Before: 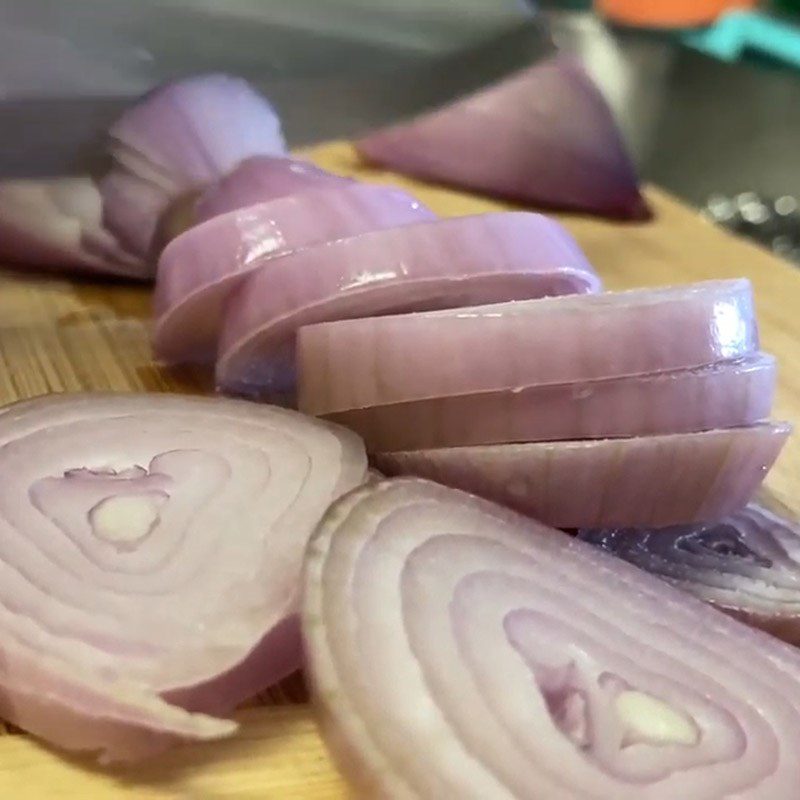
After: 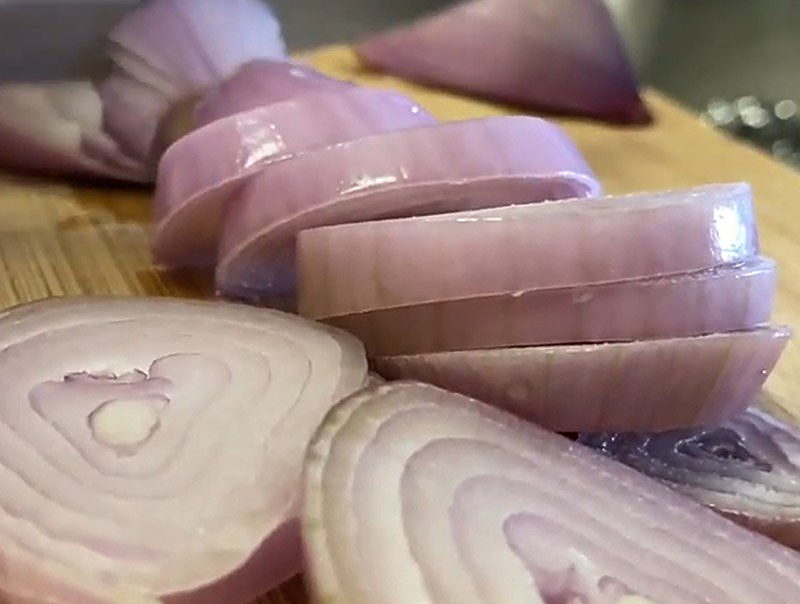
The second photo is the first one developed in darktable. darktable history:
crop and rotate: top 12.11%, bottom 12.327%
sharpen: on, module defaults
